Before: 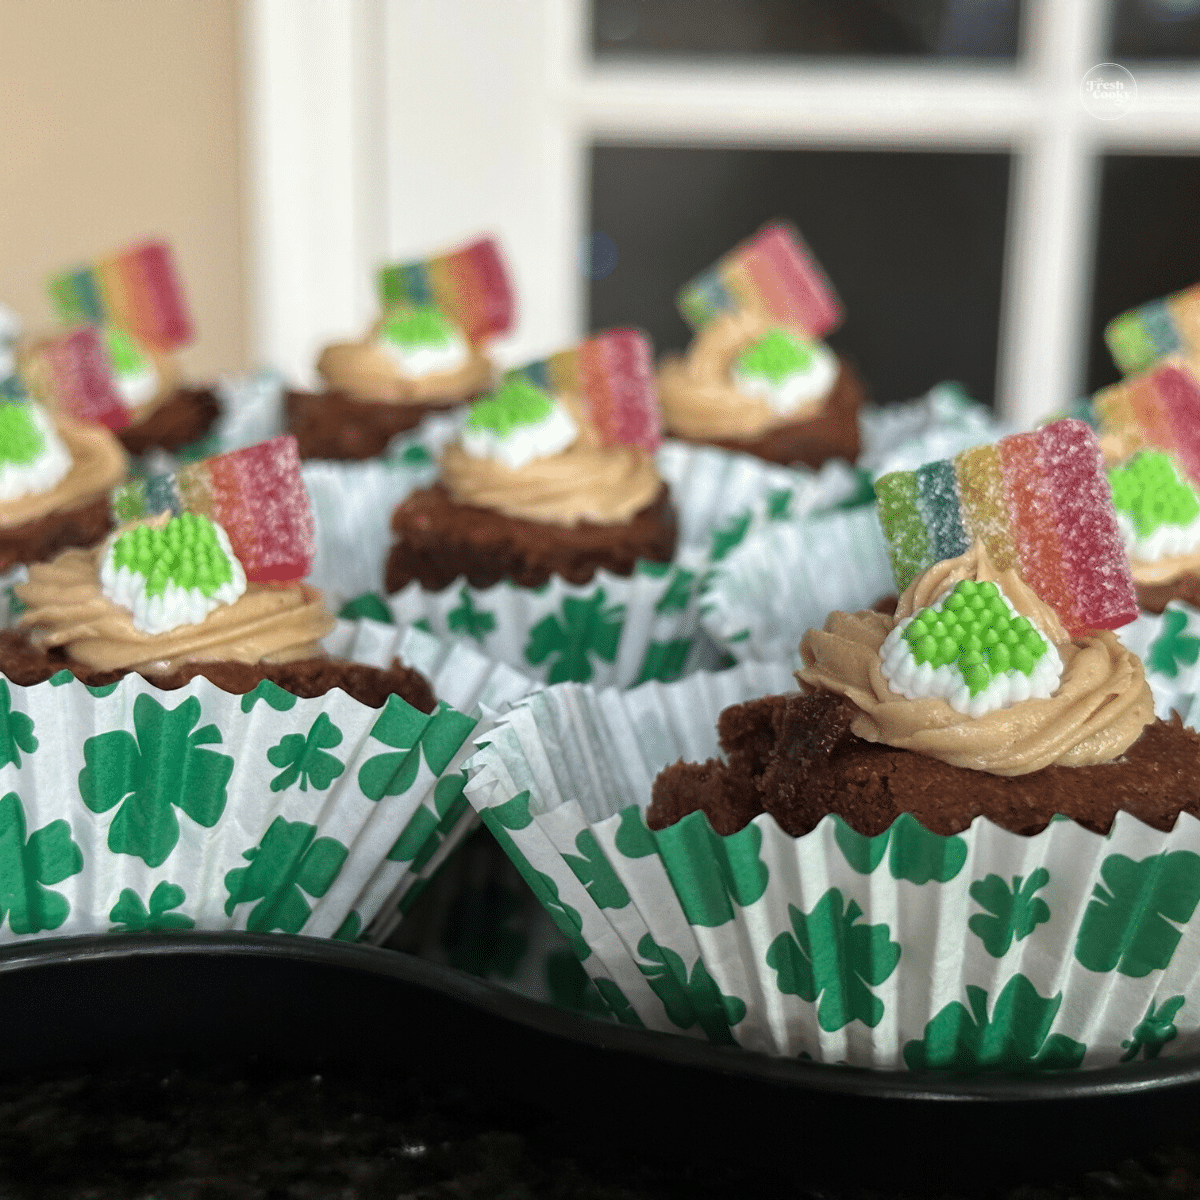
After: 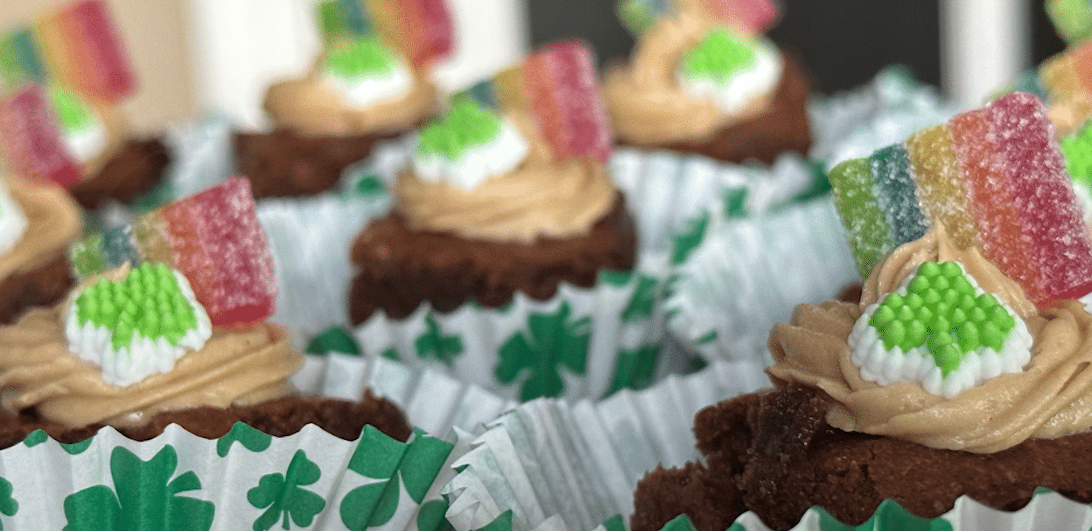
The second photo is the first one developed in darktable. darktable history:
graduated density: rotation -180°, offset 27.42
rotate and perspective: rotation -5°, crop left 0.05, crop right 0.952, crop top 0.11, crop bottom 0.89
crop: left 1.744%, top 19.225%, right 5.069%, bottom 28.357%
exposure: exposure 0.081 EV, compensate highlight preservation false
